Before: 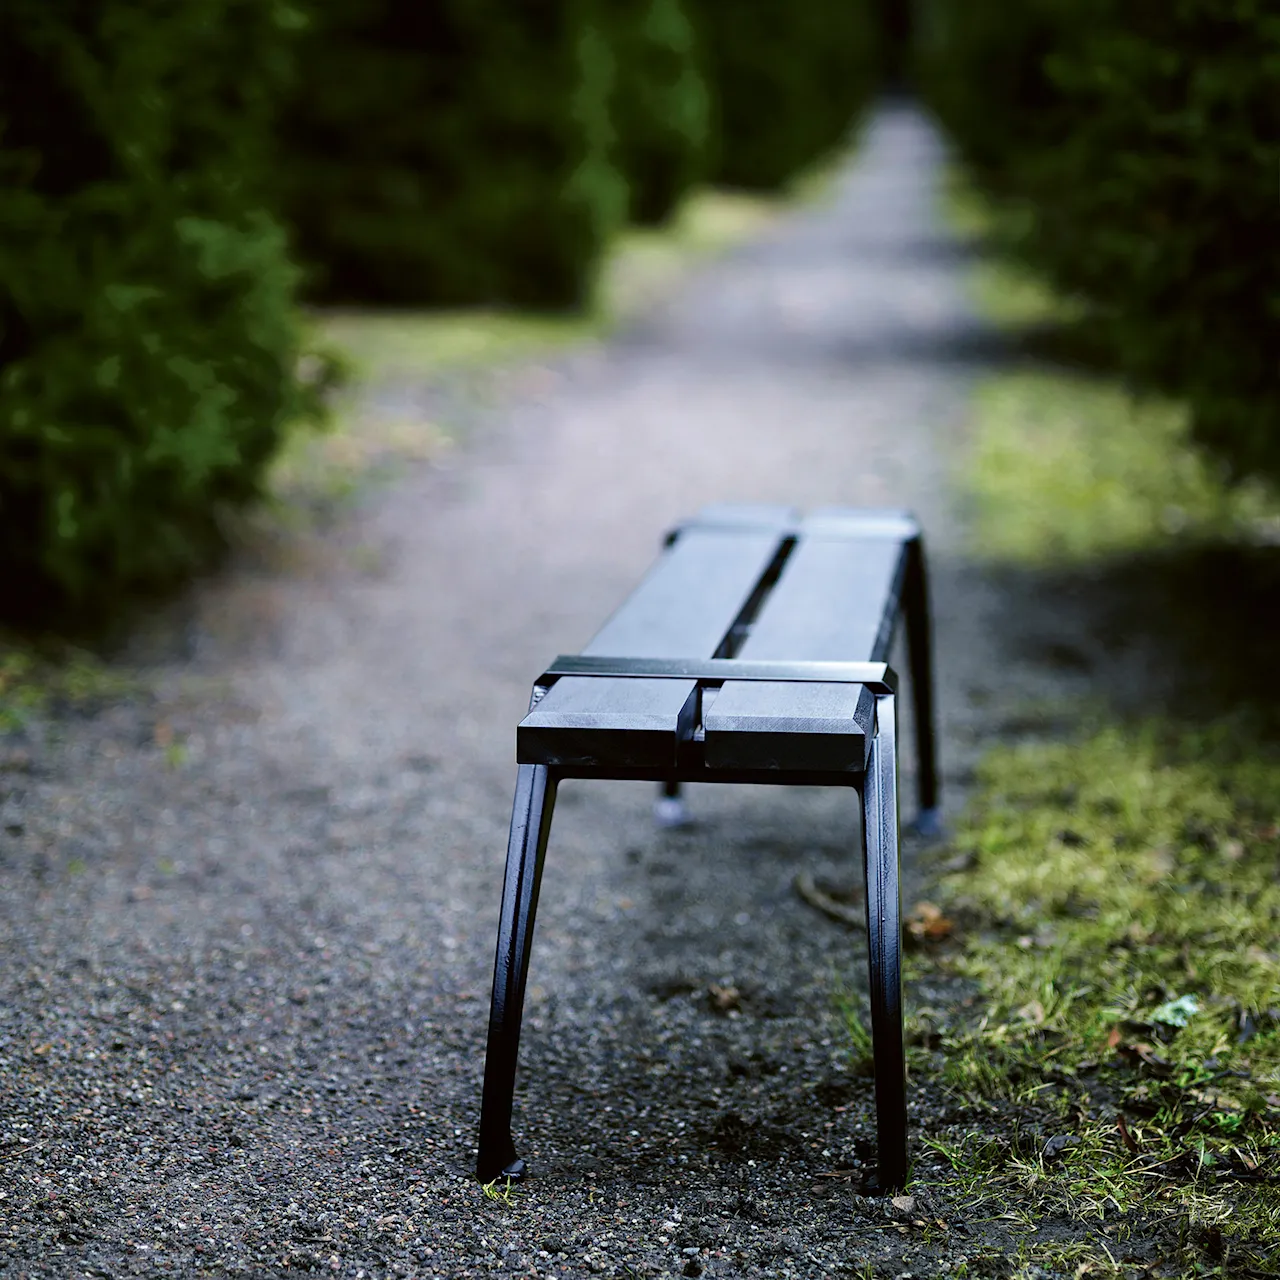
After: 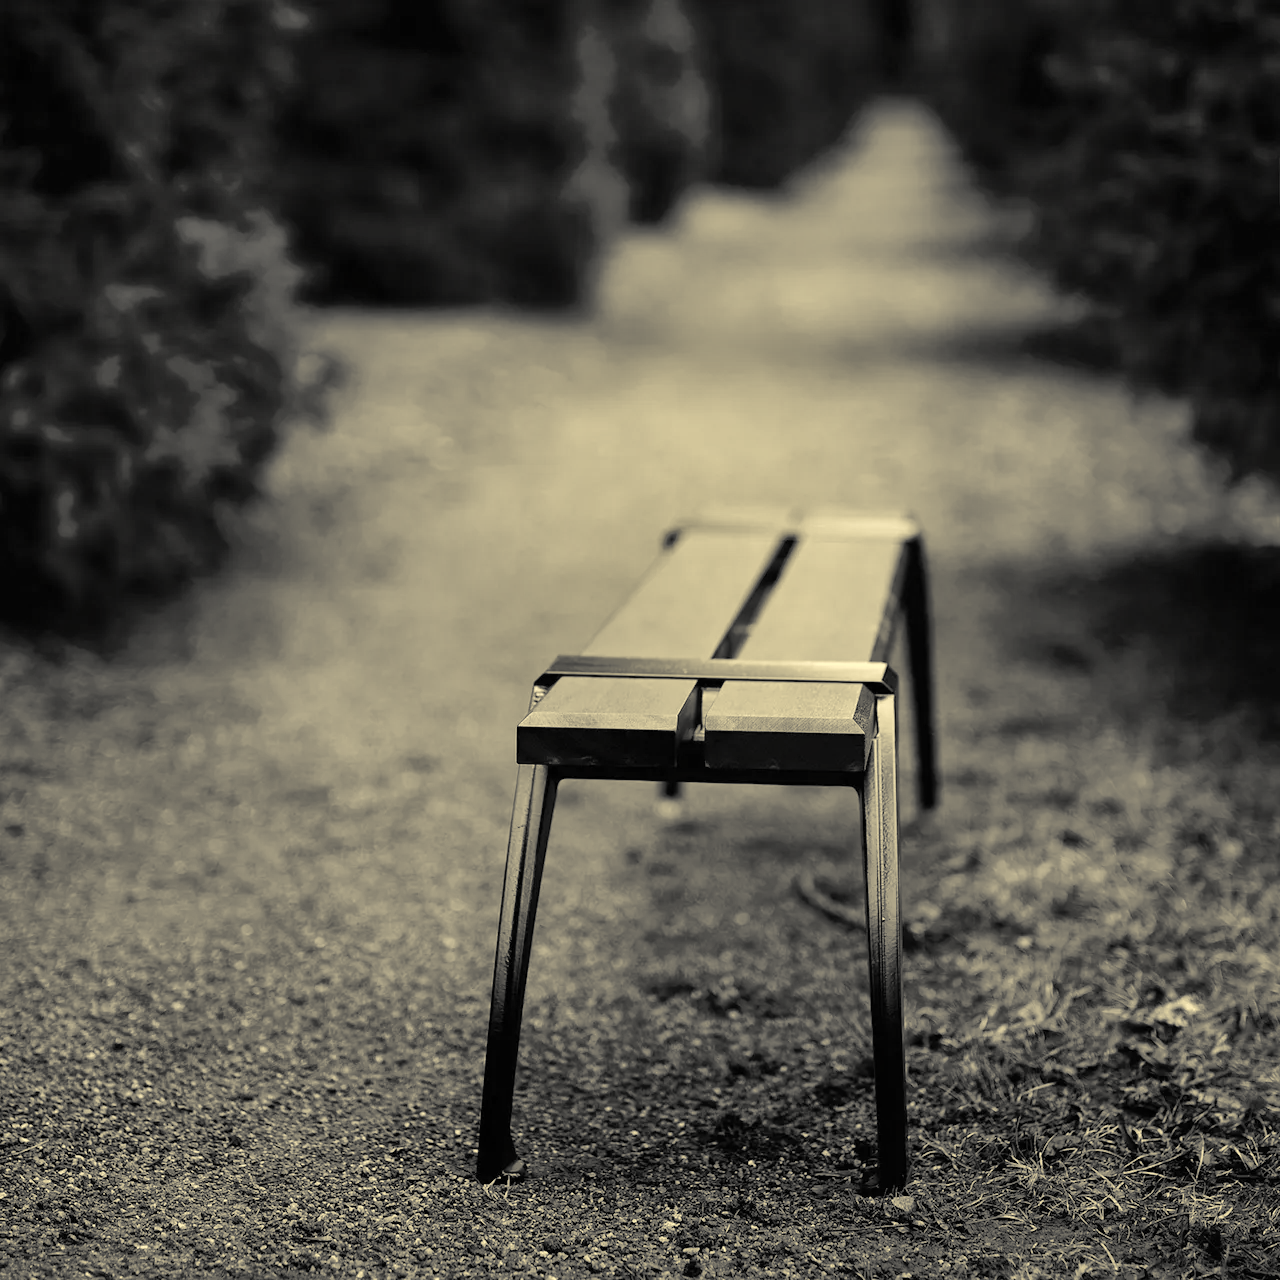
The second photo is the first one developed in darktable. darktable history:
color balance rgb: shadows lift › luminance -10.113%, highlights gain › chroma 8.091%, highlights gain › hue 83.33°, linear chroma grading › global chroma 25.2%, perceptual saturation grading › global saturation 0.819%, saturation formula JzAzBz (2021)
color zones: curves: ch1 [(0, 0.469) (0.001, 0.469) (0.12, 0.446) (0.248, 0.469) (0.5, 0.5) (0.748, 0.5) (0.999, 0.469) (1, 0.469)]
shadows and highlights: on, module defaults
color calibration: output gray [0.22, 0.42, 0.37, 0], illuminant as shot in camera, x 0.358, y 0.373, temperature 4628.91 K
velvia: on, module defaults
